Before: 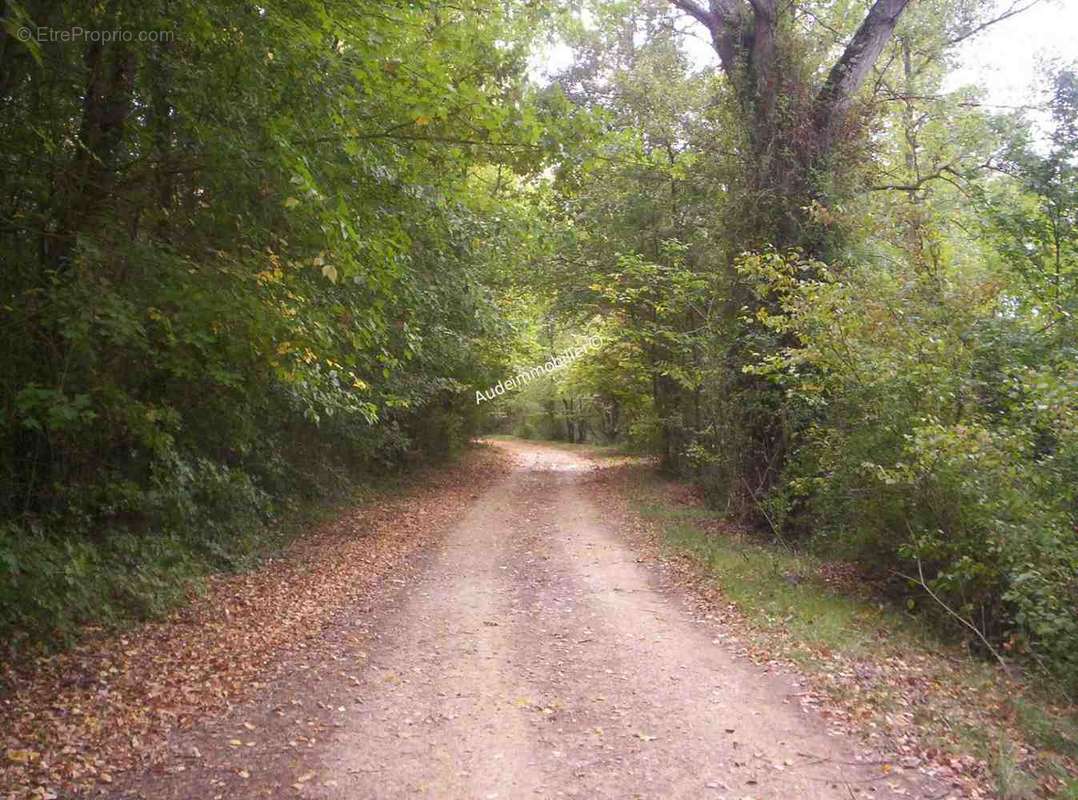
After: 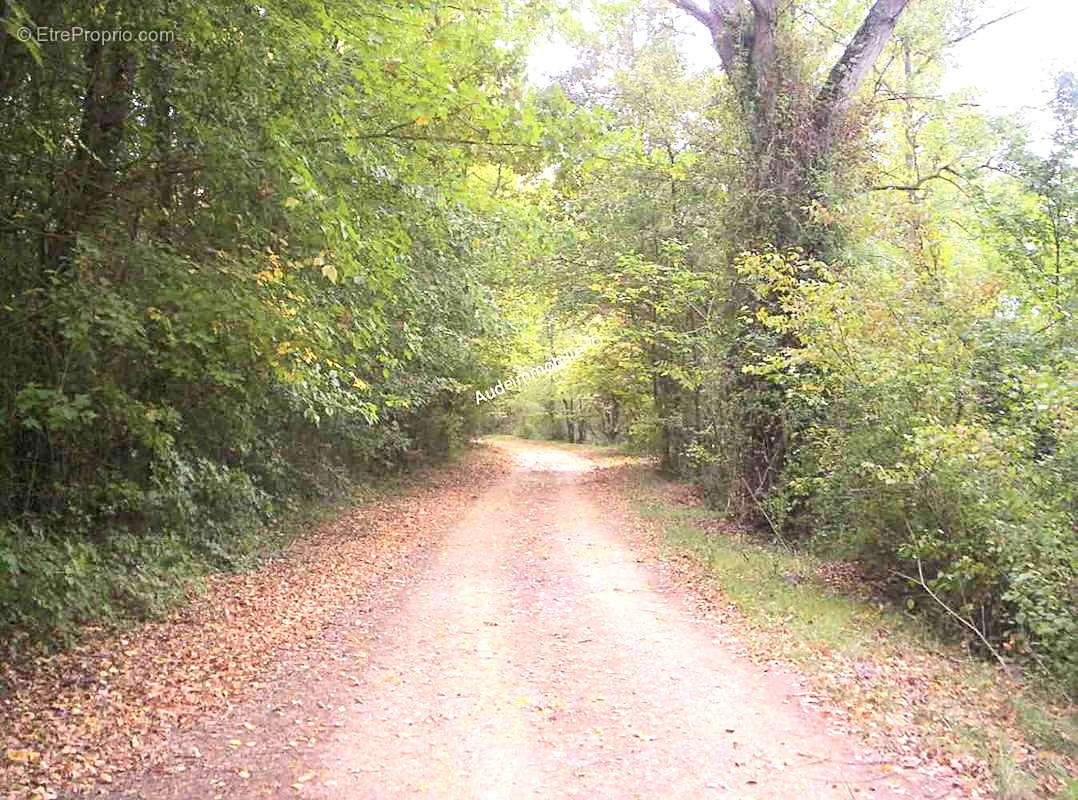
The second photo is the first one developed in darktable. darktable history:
tone curve: curves: ch0 [(0, 0) (0.003, 0.003) (0.011, 0.014) (0.025, 0.031) (0.044, 0.055) (0.069, 0.086) (0.1, 0.124) (0.136, 0.168) (0.177, 0.22) (0.224, 0.278) (0.277, 0.344) (0.335, 0.426) (0.399, 0.515) (0.468, 0.597) (0.543, 0.672) (0.623, 0.746) (0.709, 0.815) (0.801, 0.881) (0.898, 0.939) (1, 1)], color space Lab, independent channels, preserve colors none
exposure: exposure 0.659 EV, compensate exposure bias true, compensate highlight preservation false
sharpen: radius 2.172, amount 0.388, threshold 0.171
